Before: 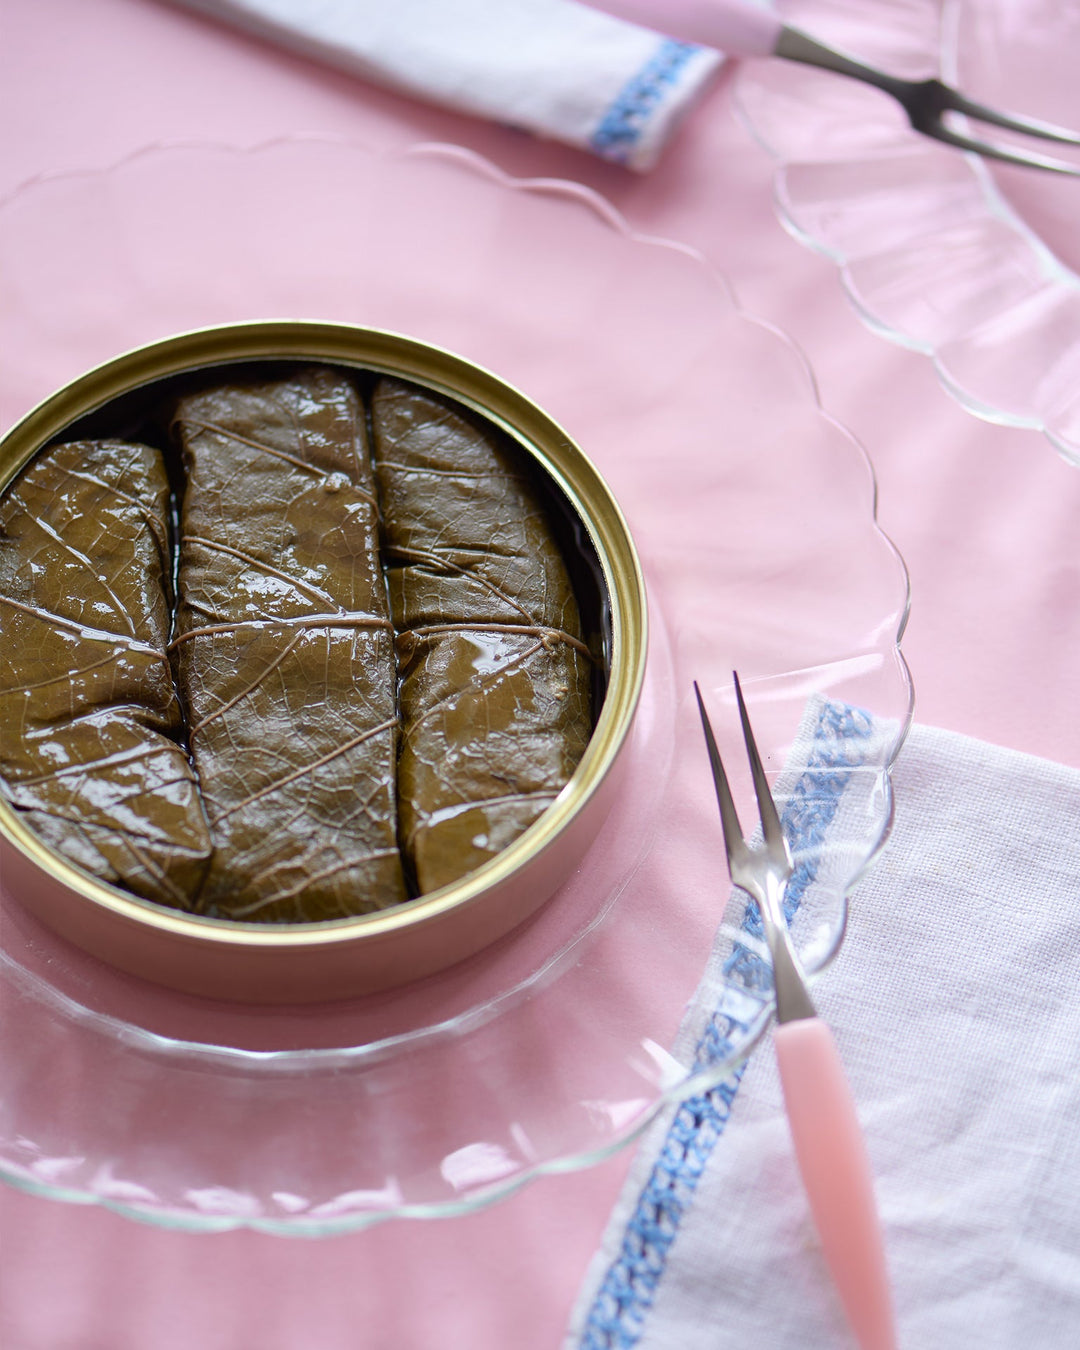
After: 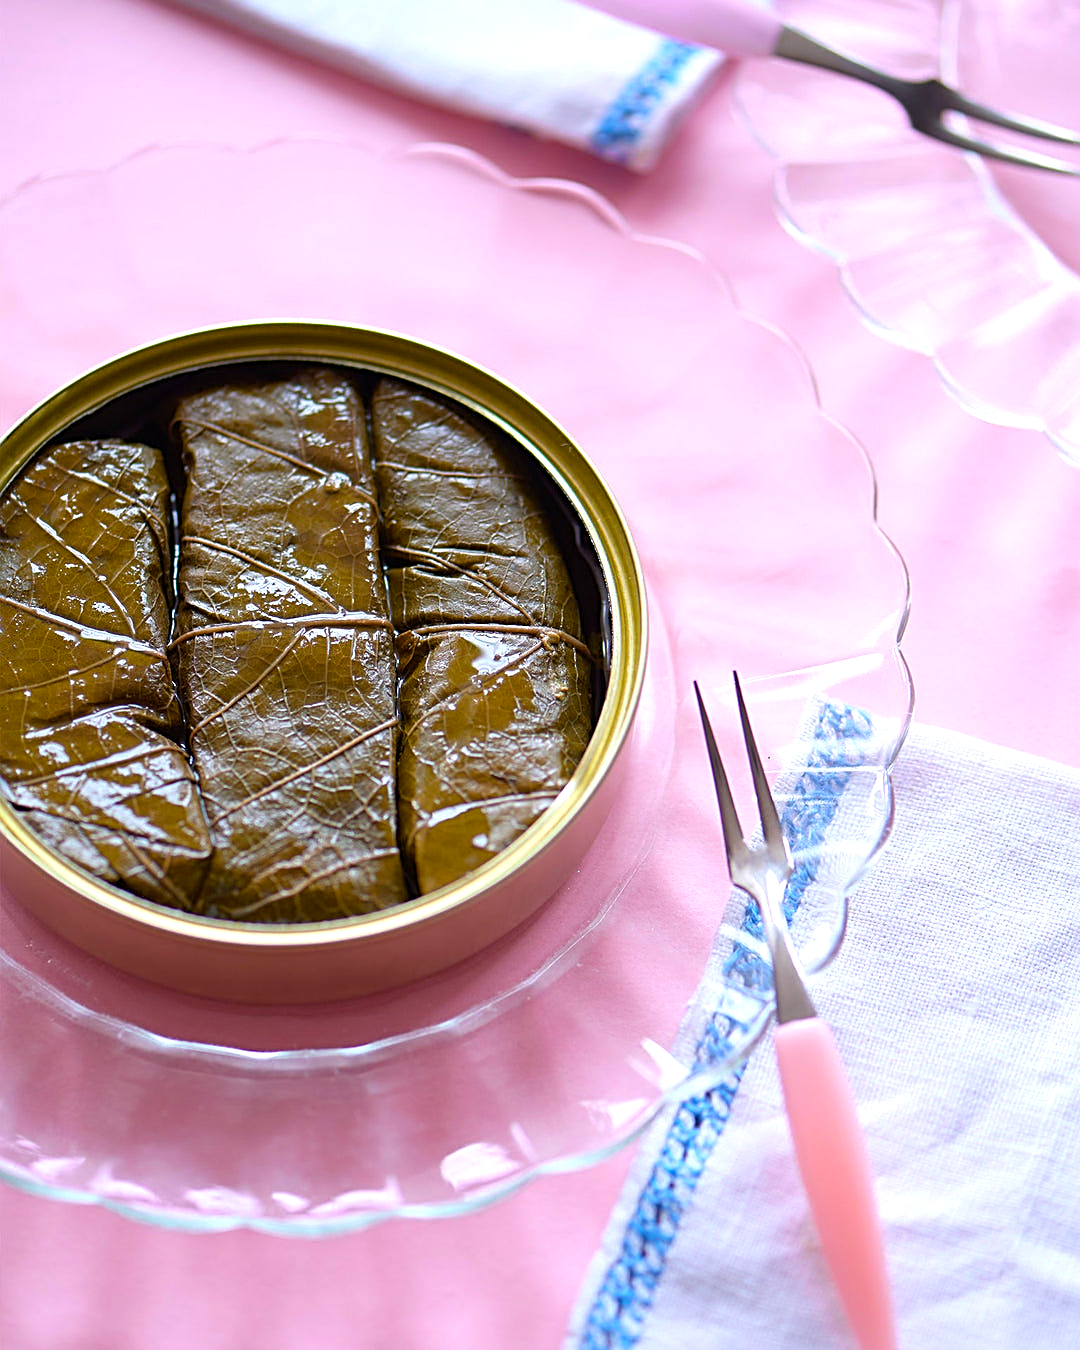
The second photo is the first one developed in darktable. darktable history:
sharpen: radius 2.531, amount 0.628
color balance rgb: perceptual saturation grading › global saturation 36%, perceptual brilliance grading › global brilliance 10%, global vibrance 20%
color correction: highlights a* -0.137, highlights b* -5.91, shadows a* -0.137, shadows b* -0.137
